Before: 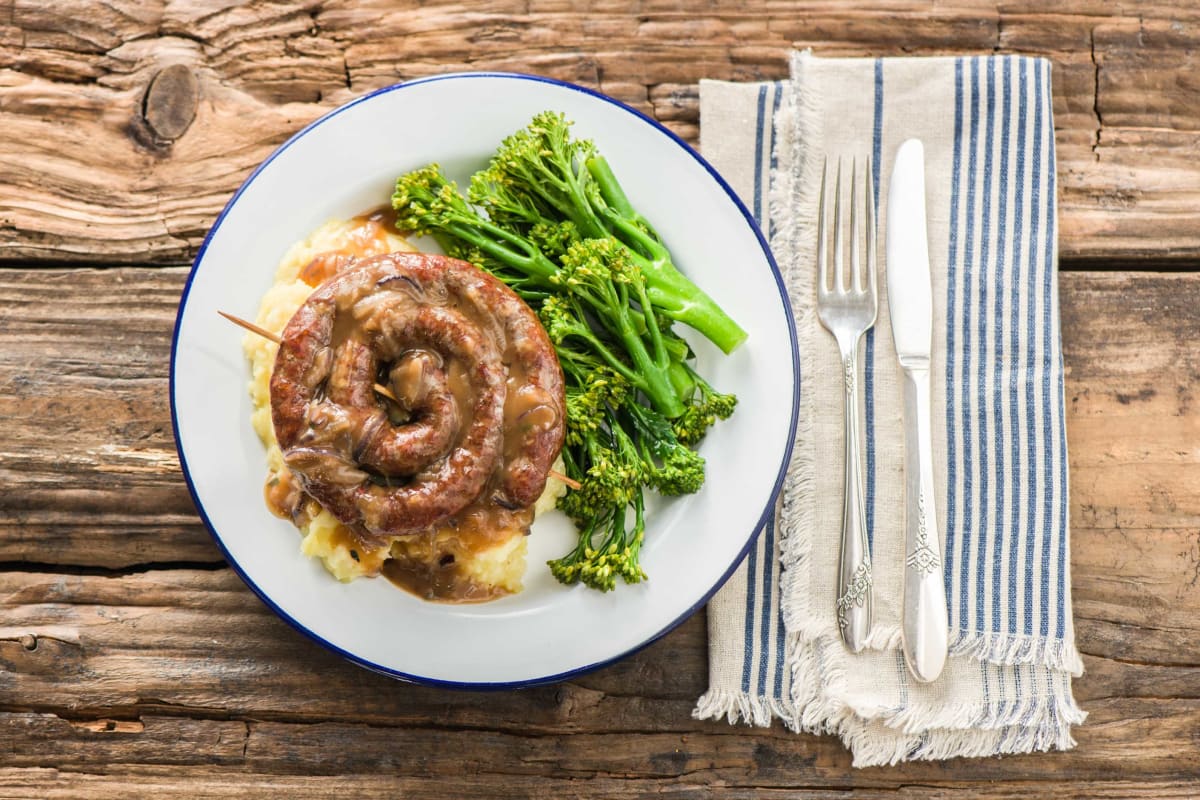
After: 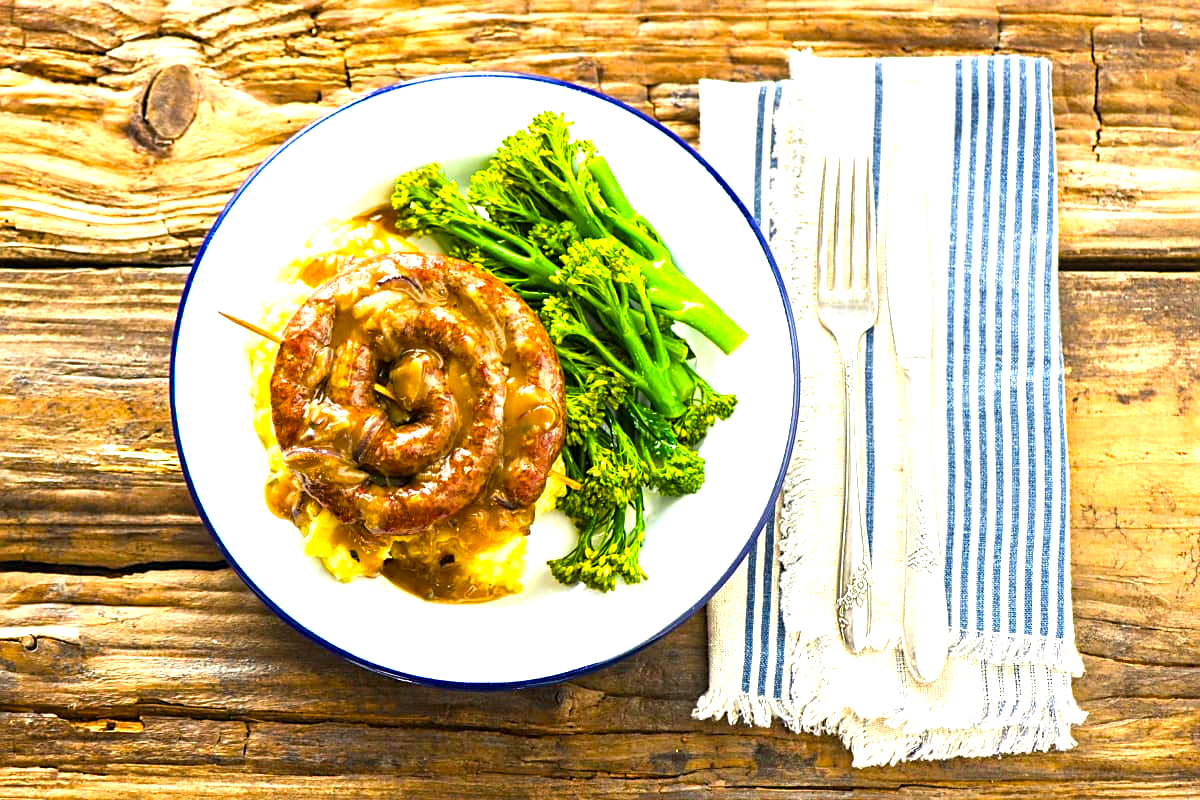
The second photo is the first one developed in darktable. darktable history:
color balance rgb: linear chroma grading › global chroma 10%, perceptual saturation grading › global saturation 40%, perceptual brilliance grading › global brilliance 30%, global vibrance 20%
color correction: highlights a* -2.68, highlights b* 2.57
sharpen: on, module defaults
